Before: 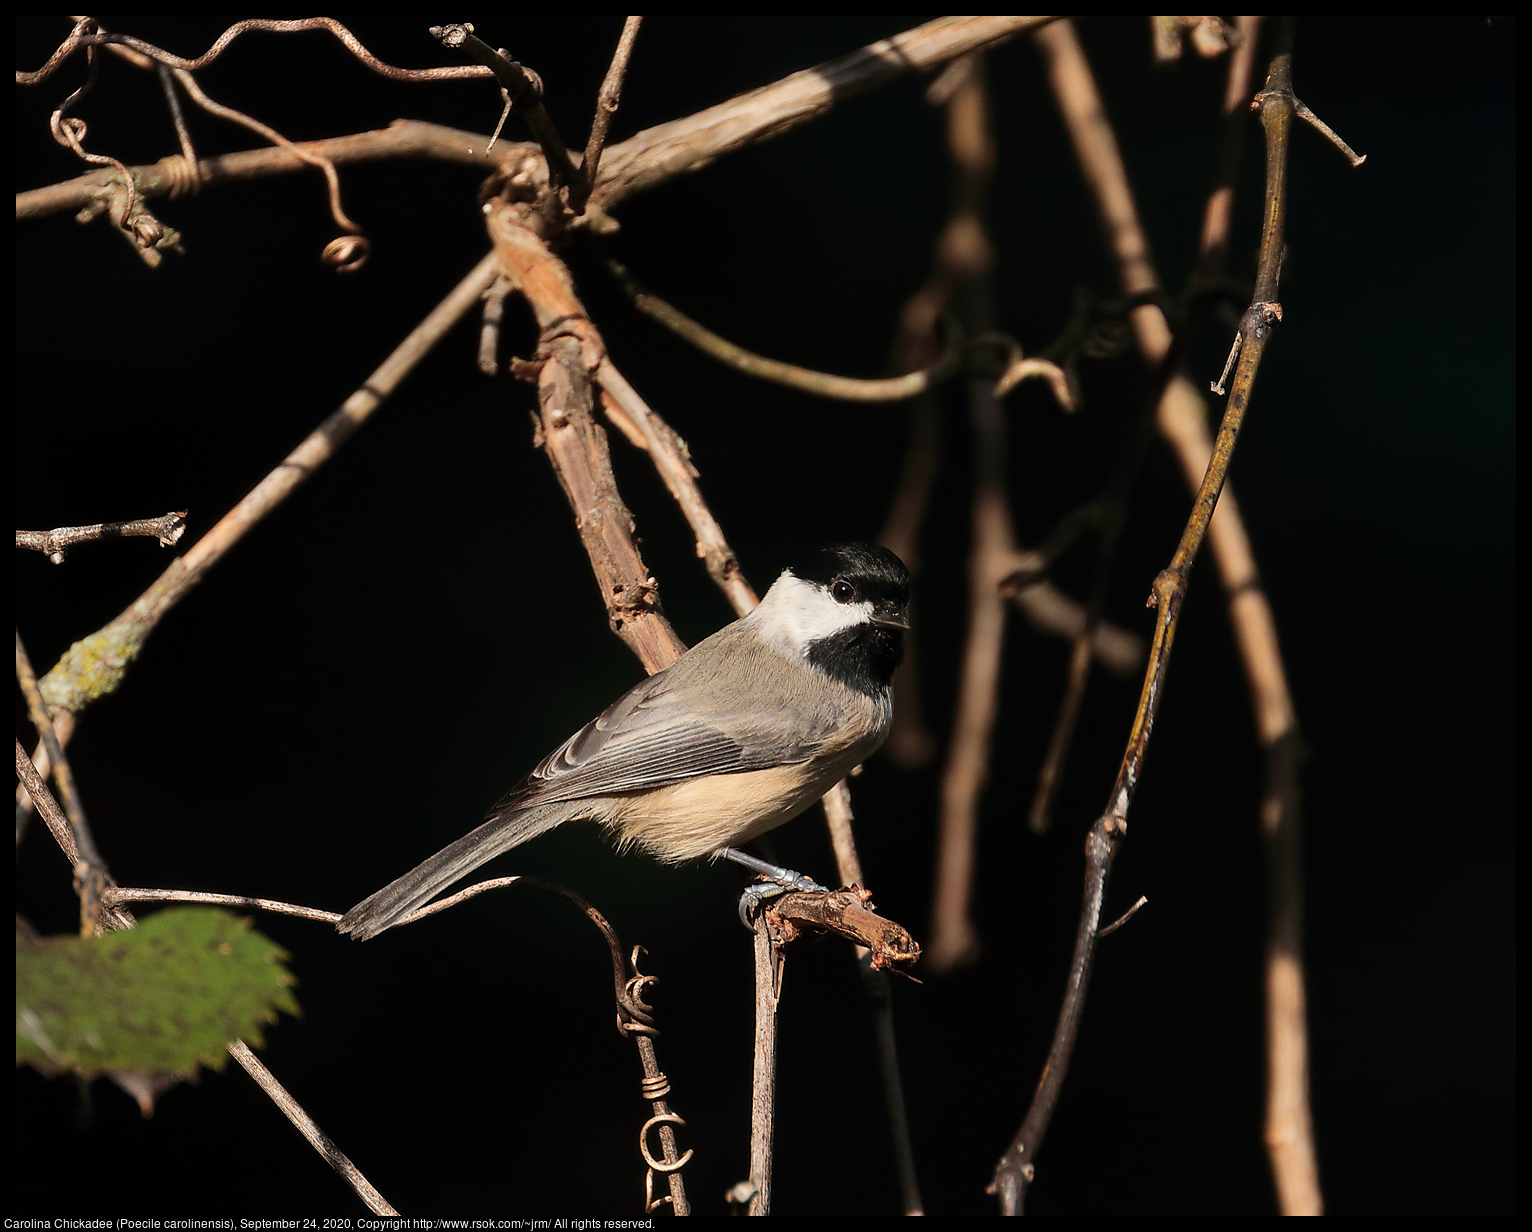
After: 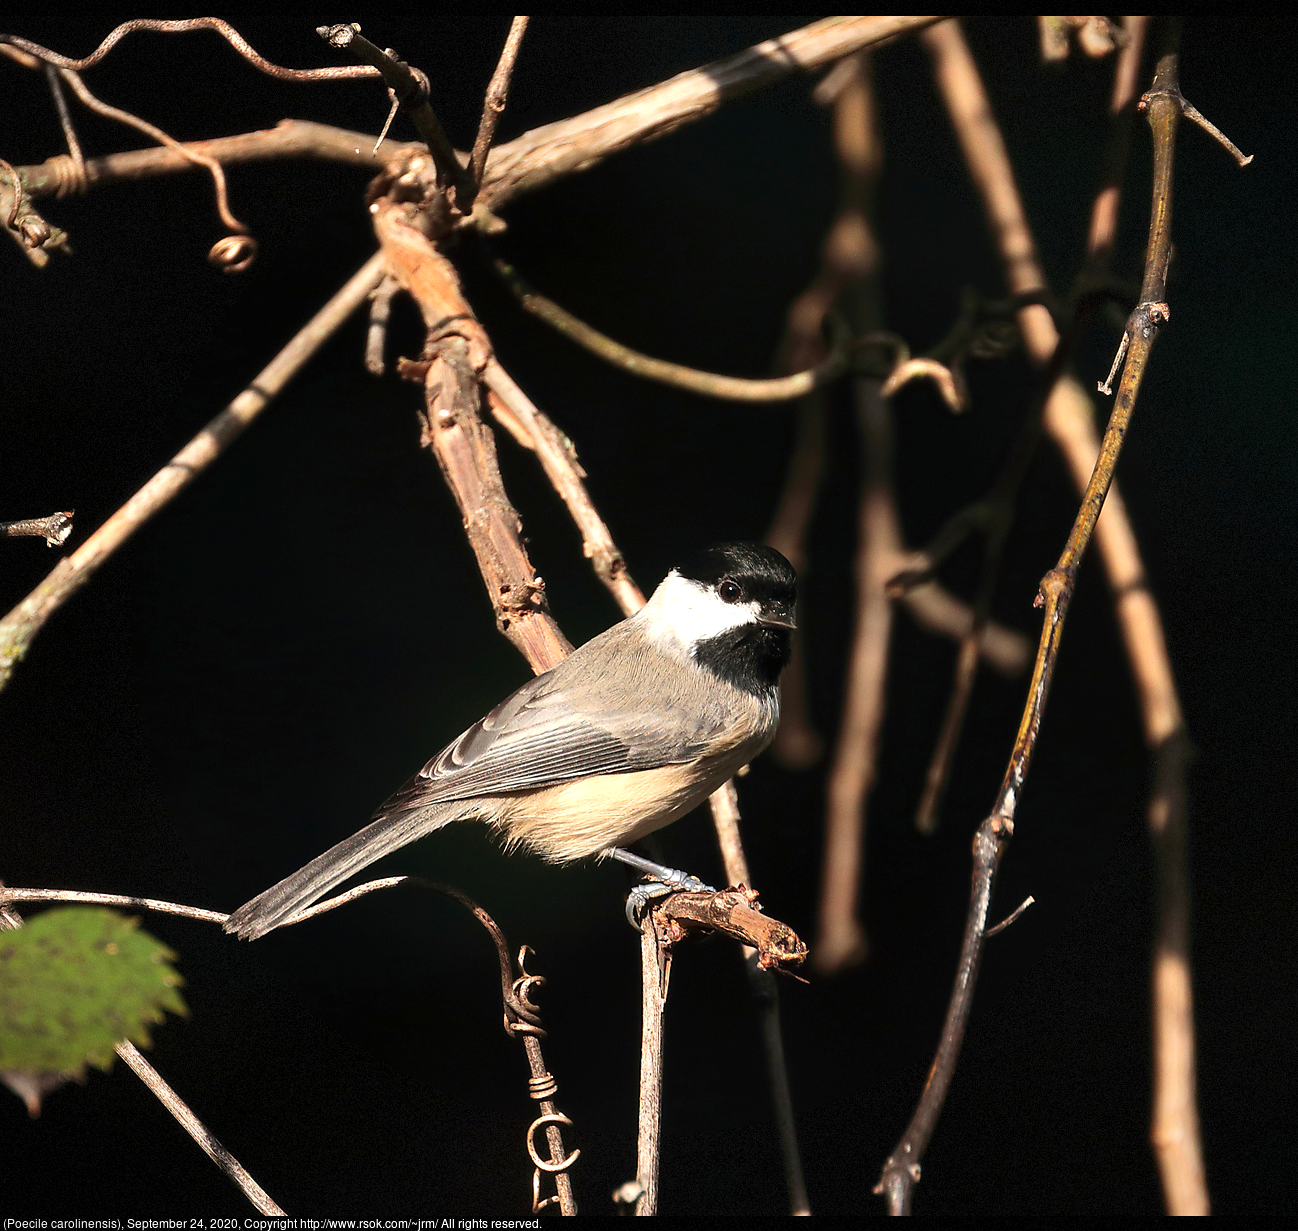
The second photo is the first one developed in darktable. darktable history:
crop: left 7.41%, right 7.822%
exposure: black level correction 0, exposure 0.691 EV, compensate highlight preservation false
vignetting: fall-off radius 61.24%, brightness -0.372, saturation 0.004, dithering 8-bit output
